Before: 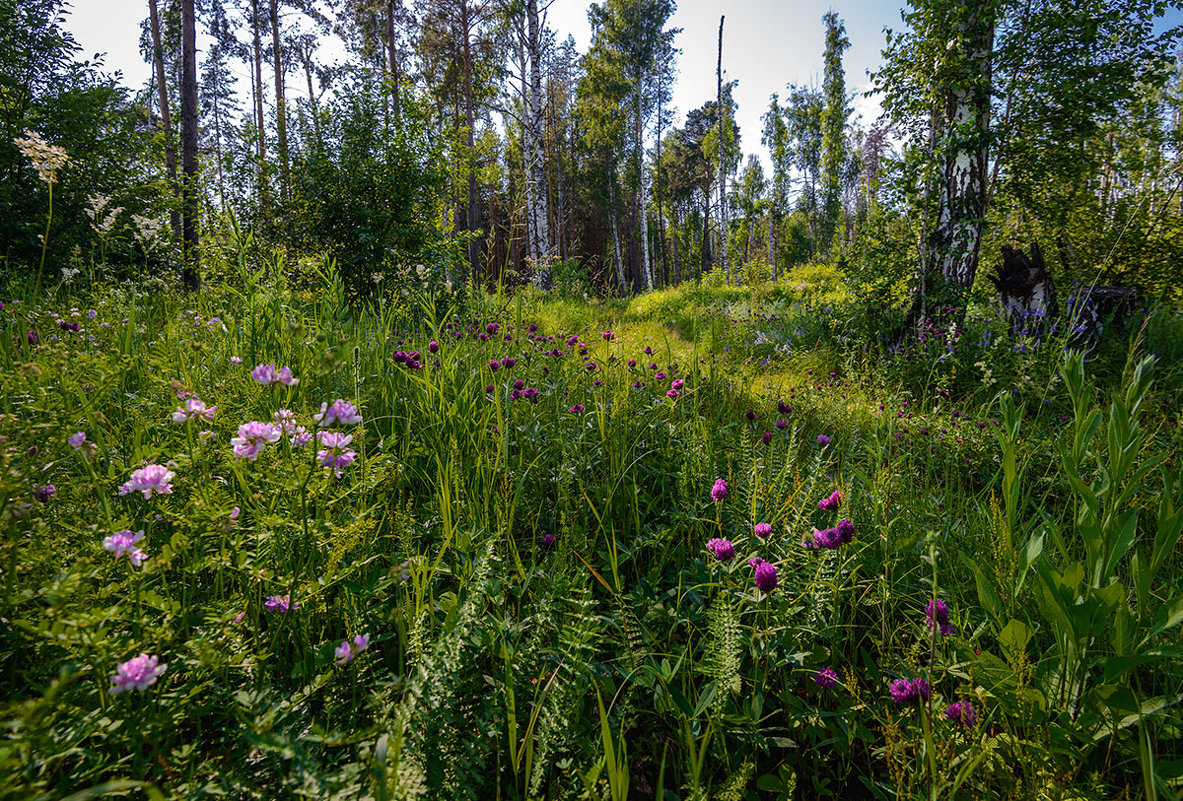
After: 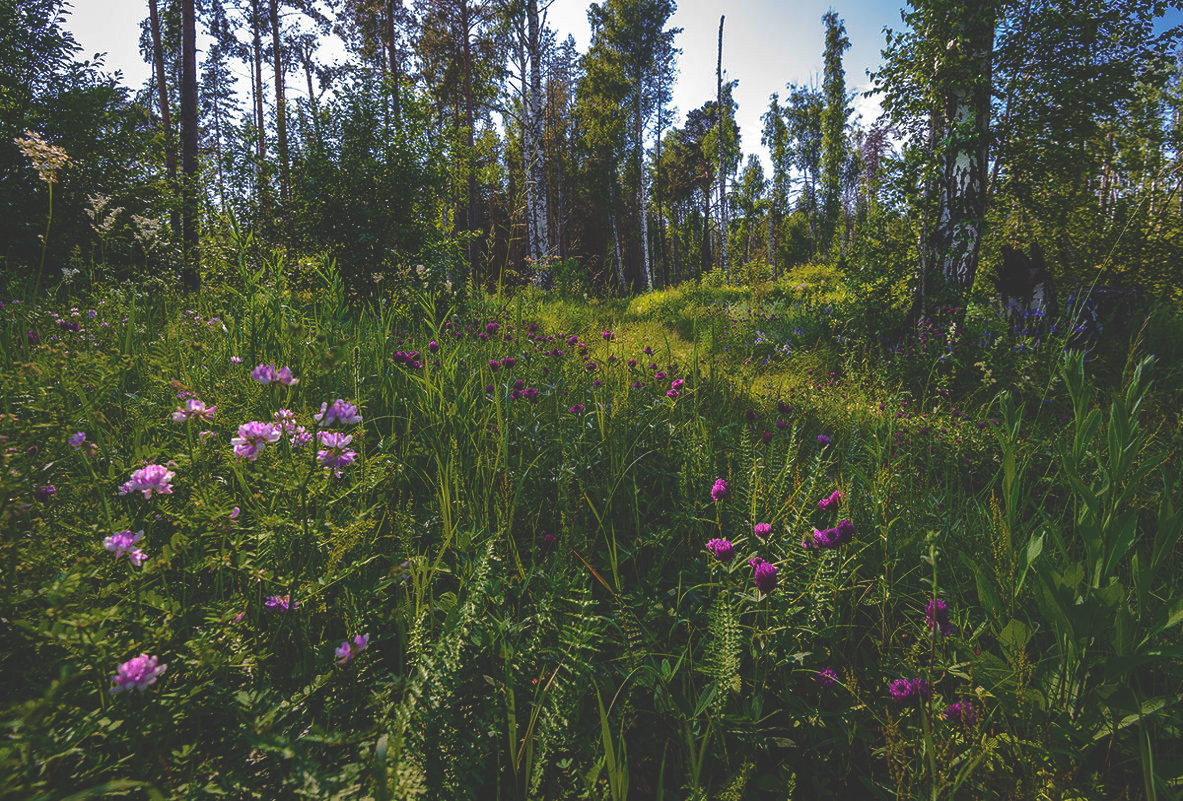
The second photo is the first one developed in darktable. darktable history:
velvia: strength 29%
rgb curve: curves: ch0 [(0, 0.186) (0.314, 0.284) (0.775, 0.708) (1, 1)], compensate middle gray true, preserve colors none
